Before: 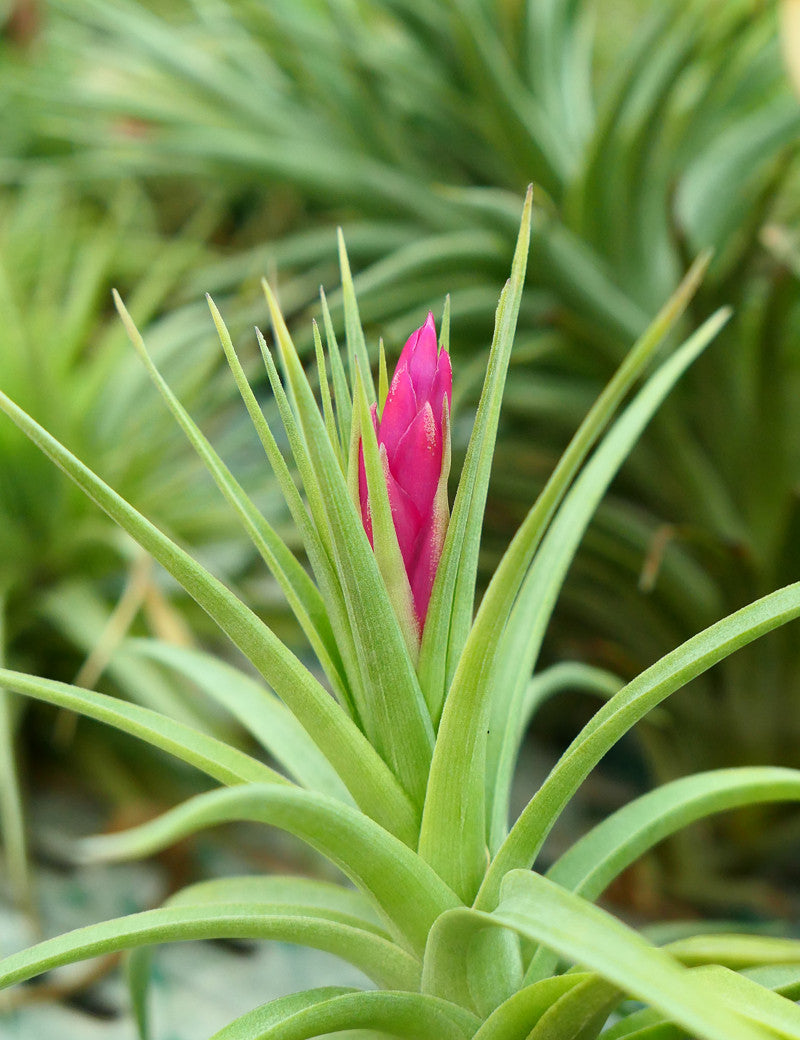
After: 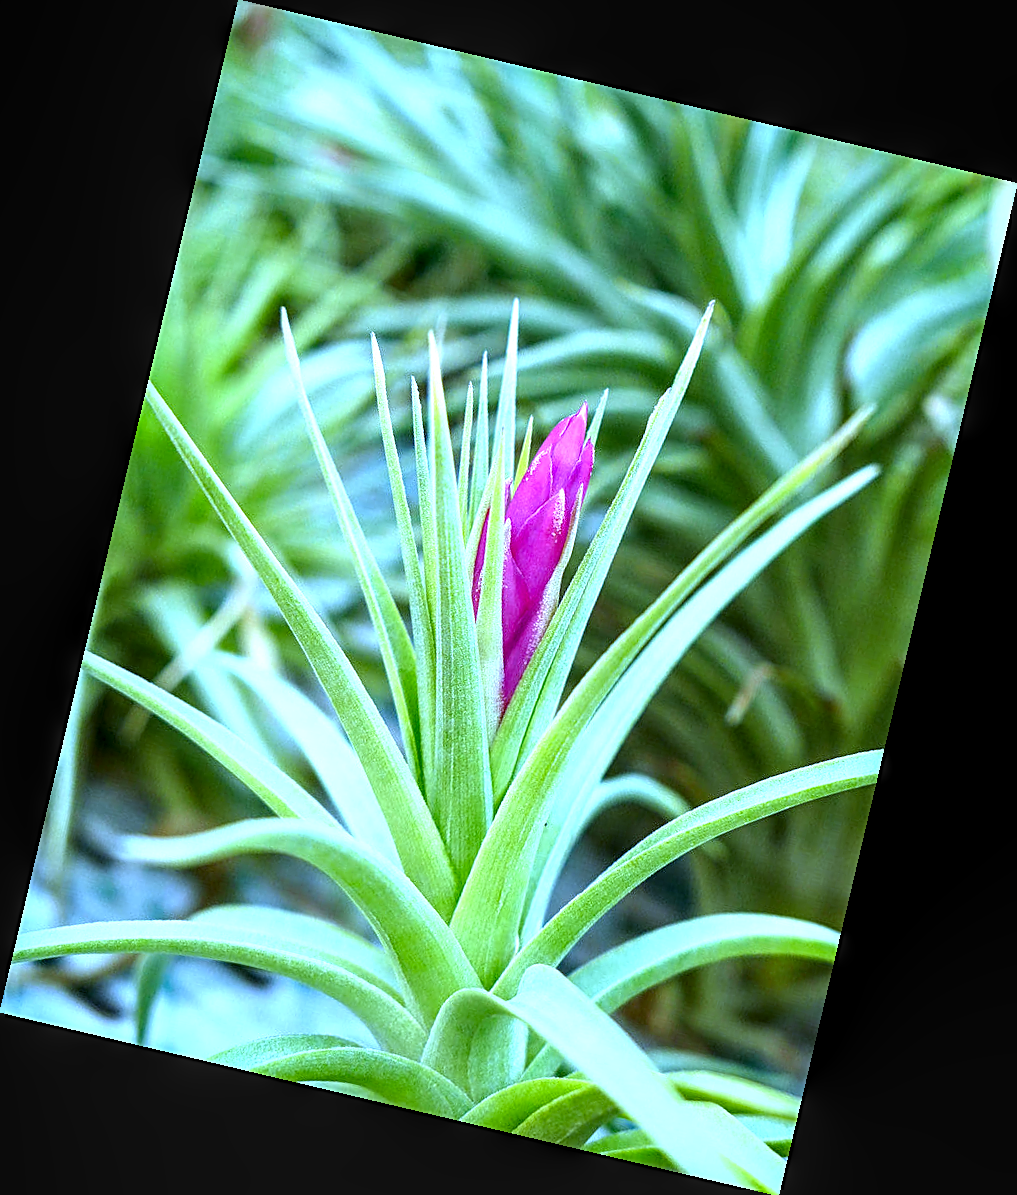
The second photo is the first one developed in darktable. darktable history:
exposure: exposure 1.089 EV, compensate highlight preservation false
local contrast: highlights 25%, detail 150%
white balance: red 0.766, blue 1.537
sharpen: on, module defaults
rotate and perspective: rotation 13.27°, automatic cropping off
